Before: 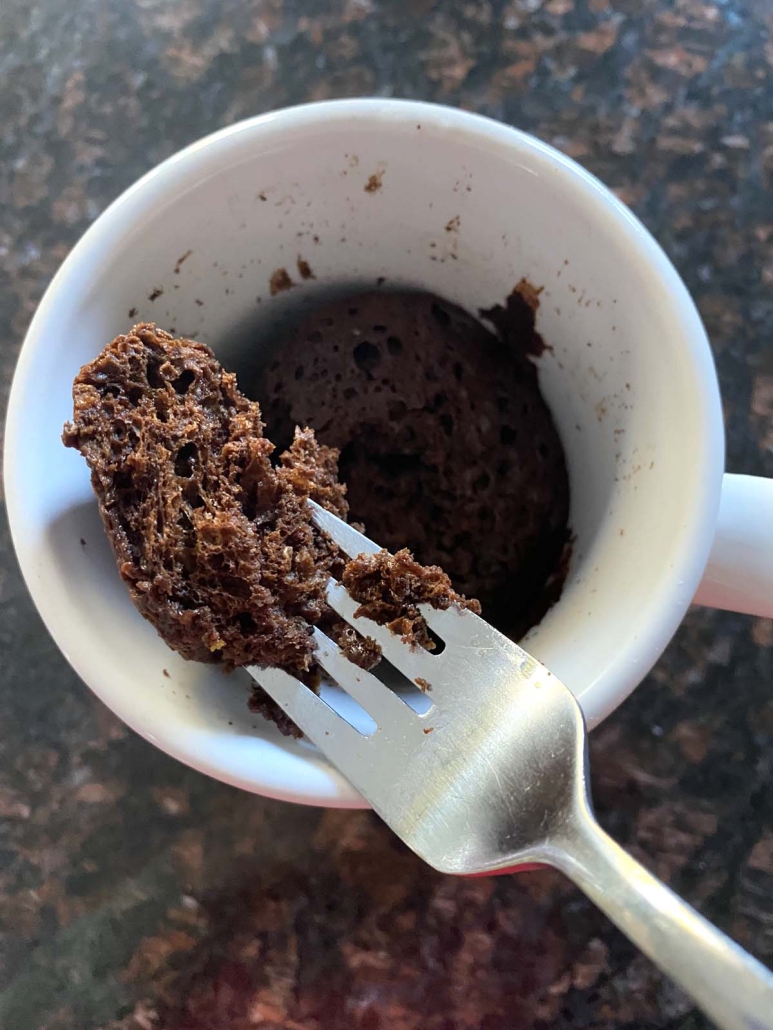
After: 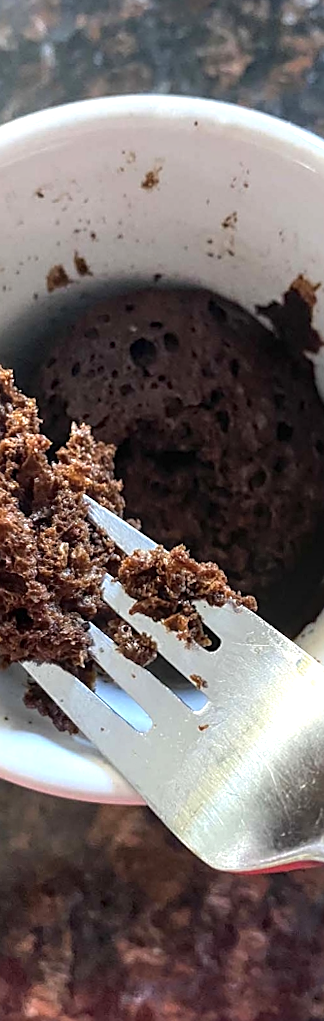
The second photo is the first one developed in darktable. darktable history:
sharpen: on, module defaults
rotate and perspective: rotation 0.192°, lens shift (horizontal) -0.015, crop left 0.005, crop right 0.996, crop top 0.006, crop bottom 0.99
local contrast: on, module defaults
exposure: black level correction 0, exposure 0.5 EV, compensate highlight preservation false
crop: left 28.583%, right 29.231%
